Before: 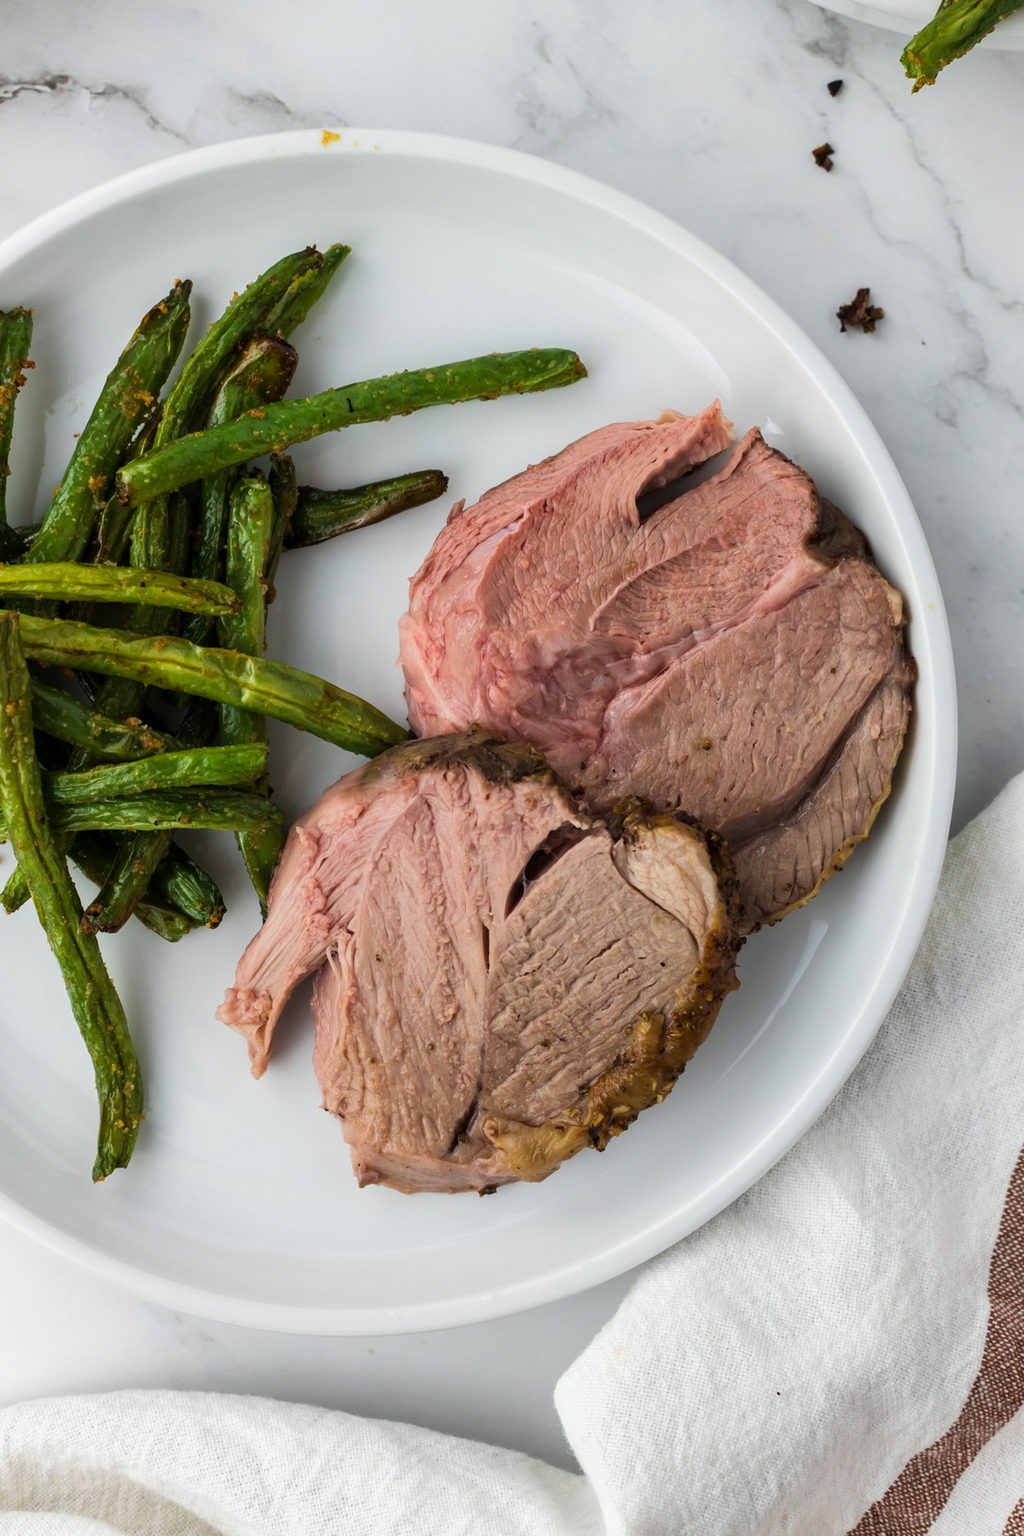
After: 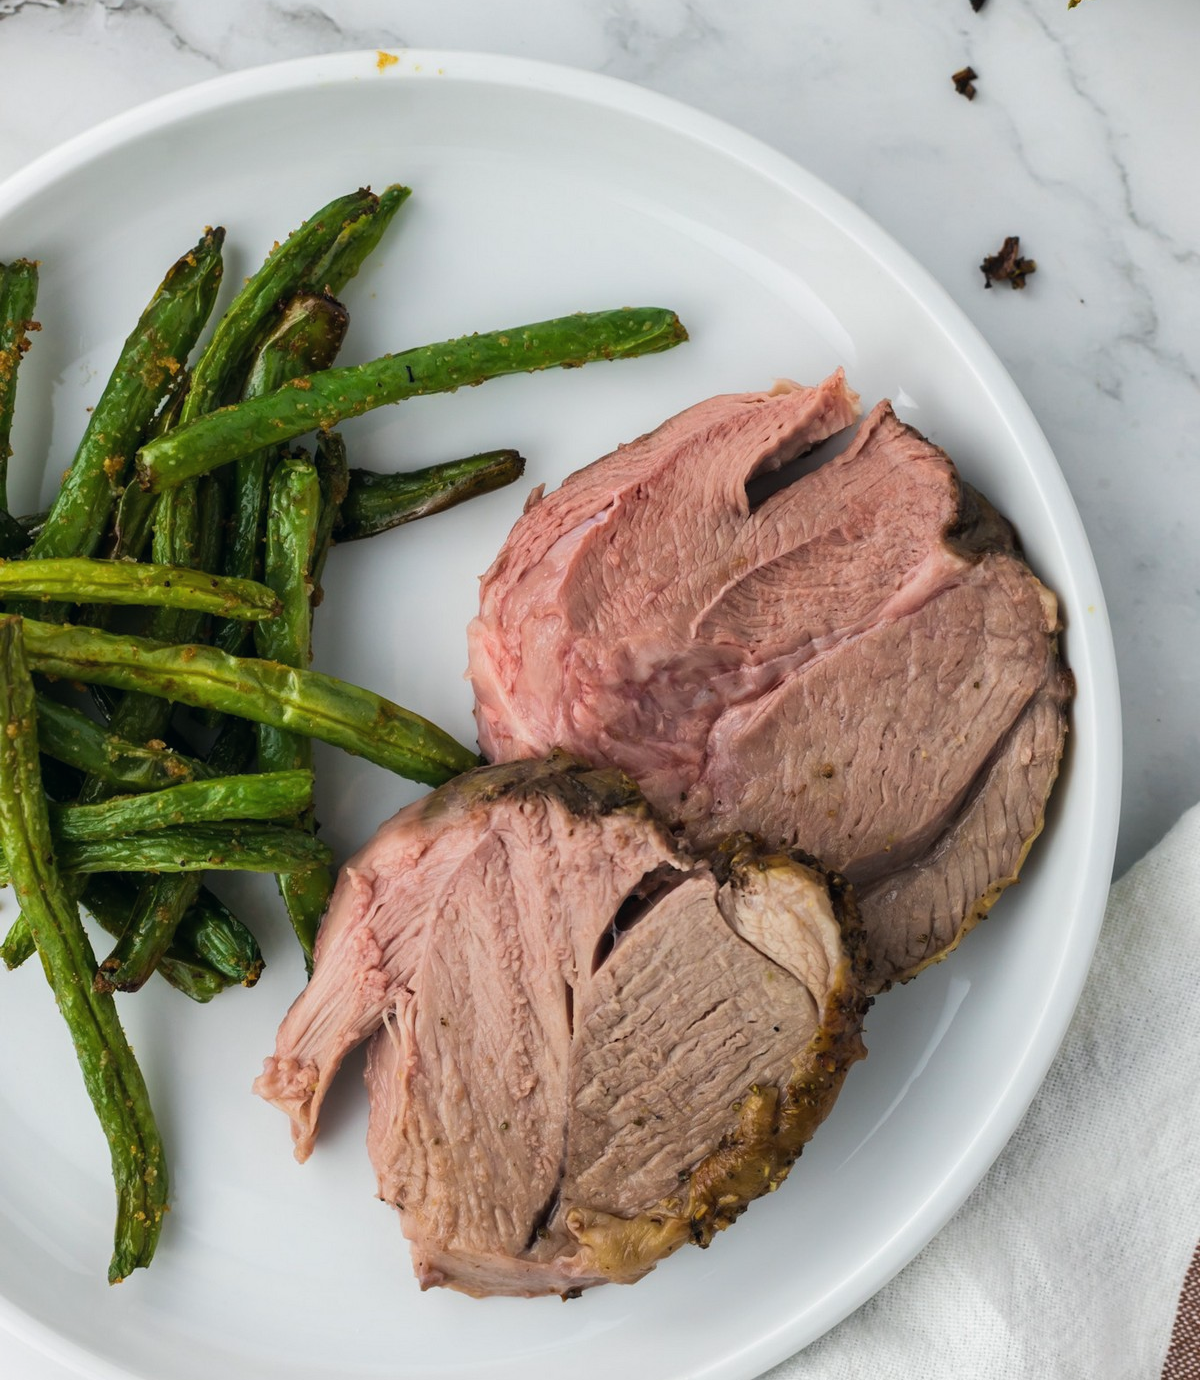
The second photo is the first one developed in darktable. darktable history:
exposure: compensate highlight preservation false
crop: top 5.667%, bottom 17.637%
color balance: mode lift, gamma, gain (sRGB), lift [1, 1, 1.022, 1.026]
